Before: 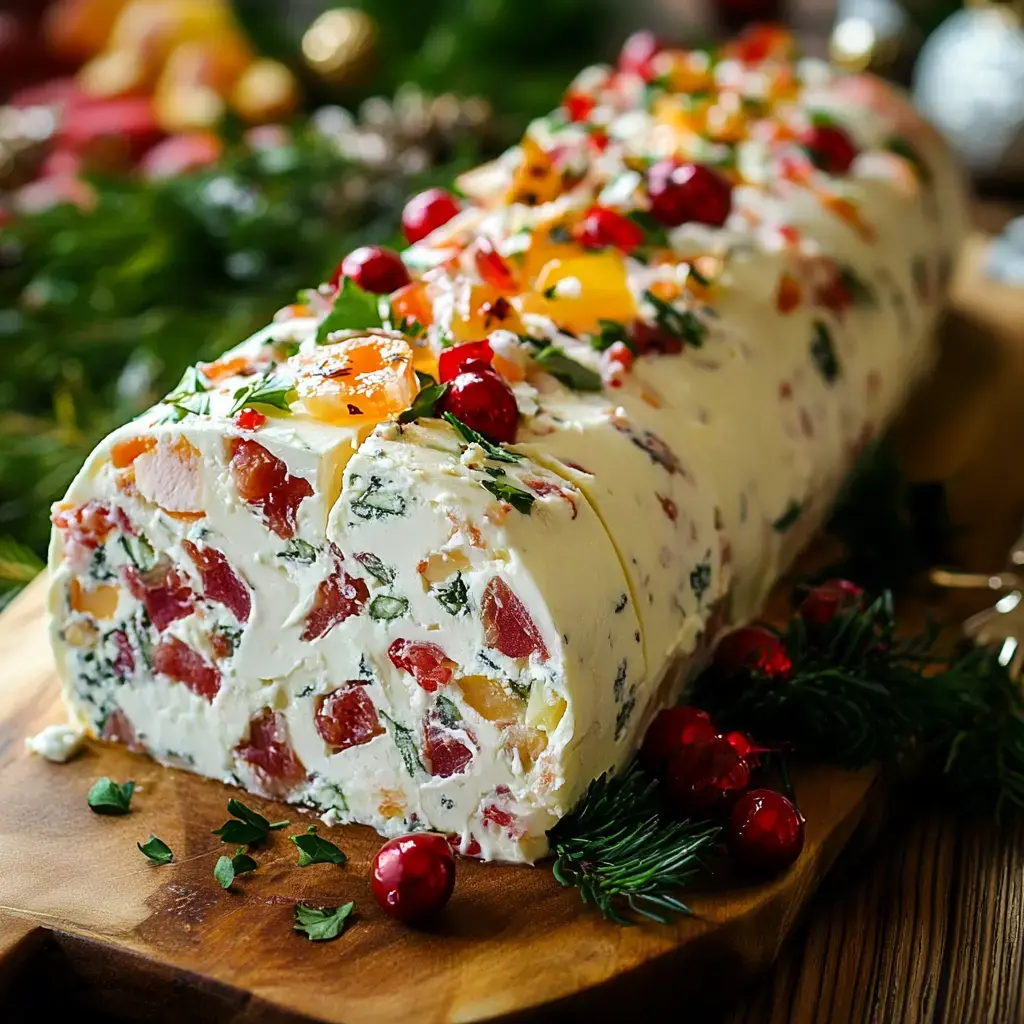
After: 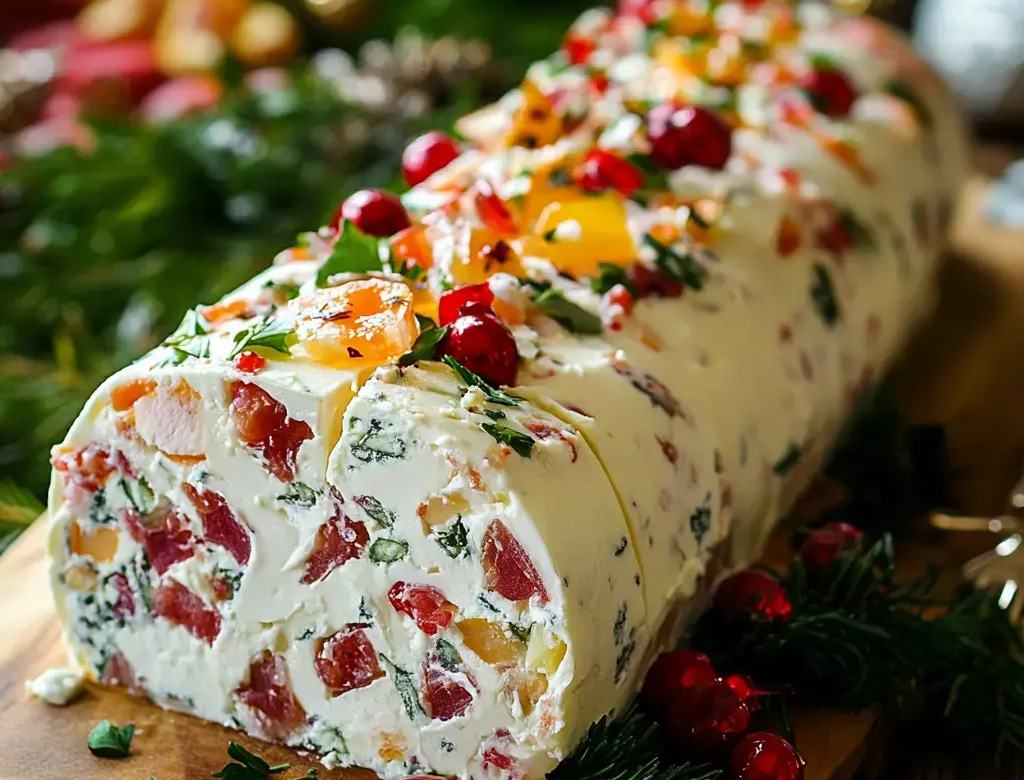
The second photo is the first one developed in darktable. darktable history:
crop: top 5.619%, bottom 18.198%
